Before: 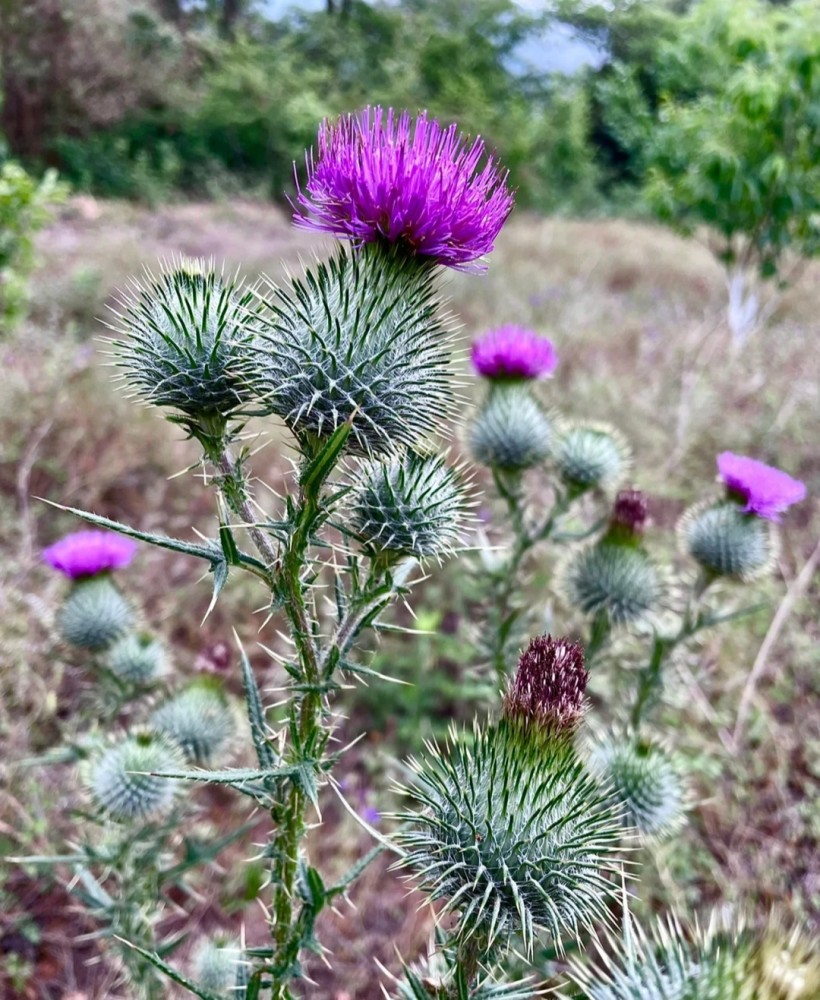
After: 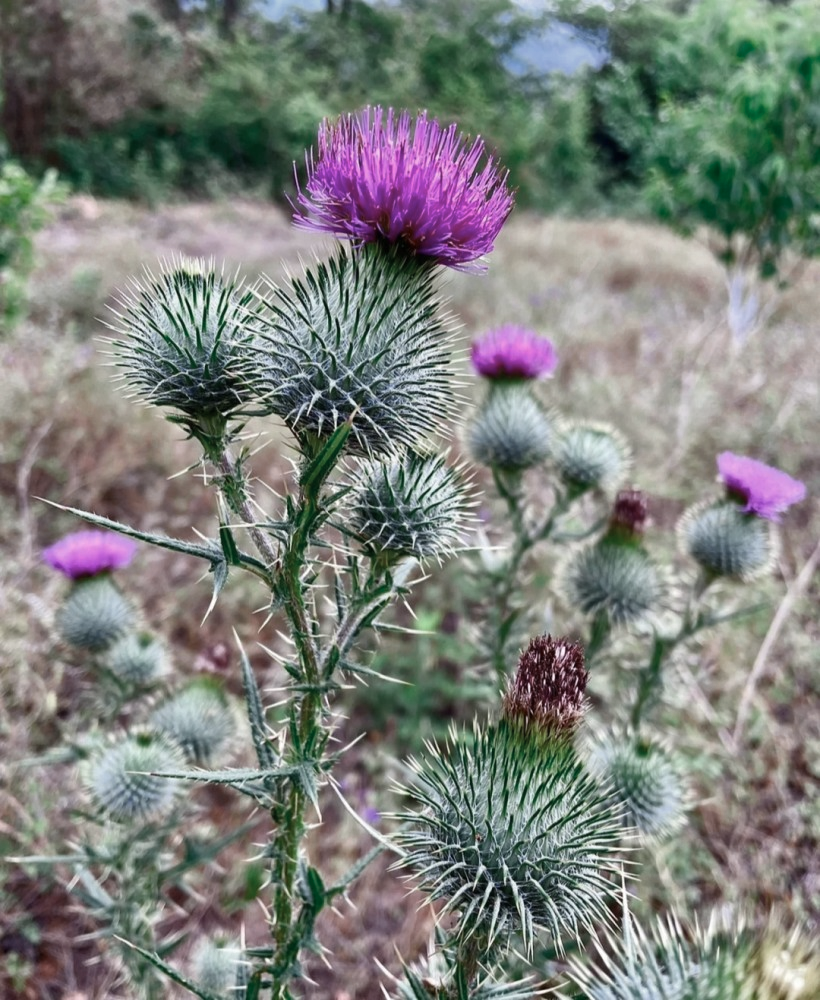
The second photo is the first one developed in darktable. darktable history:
color zones: curves: ch0 [(0, 0.5) (0.125, 0.4) (0.25, 0.5) (0.375, 0.4) (0.5, 0.4) (0.625, 0.35) (0.75, 0.35) (0.875, 0.5)]; ch1 [(0, 0.35) (0.125, 0.45) (0.25, 0.35) (0.375, 0.35) (0.5, 0.35) (0.625, 0.35) (0.75, 0.45) (0.875, 0.35)]; ch2 [(0, 0.6) (0.125, 0.5) (0.25, 0.5) (0.375, 0.6) (0.5, 0.6) (0.625, 0.5) (0.75, 0.5) (0.875, 0.5)]
exposure: black level correction 0, compensate exposure bias true, compensate highlight preservation false
